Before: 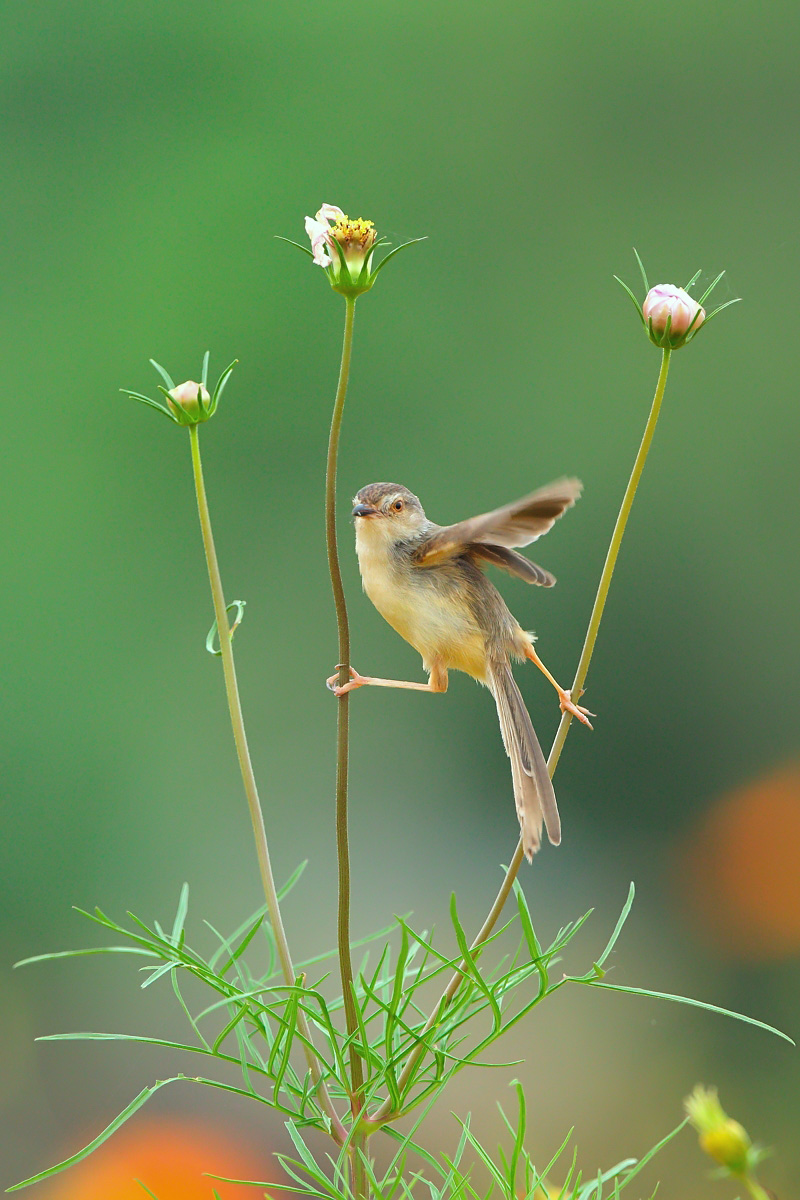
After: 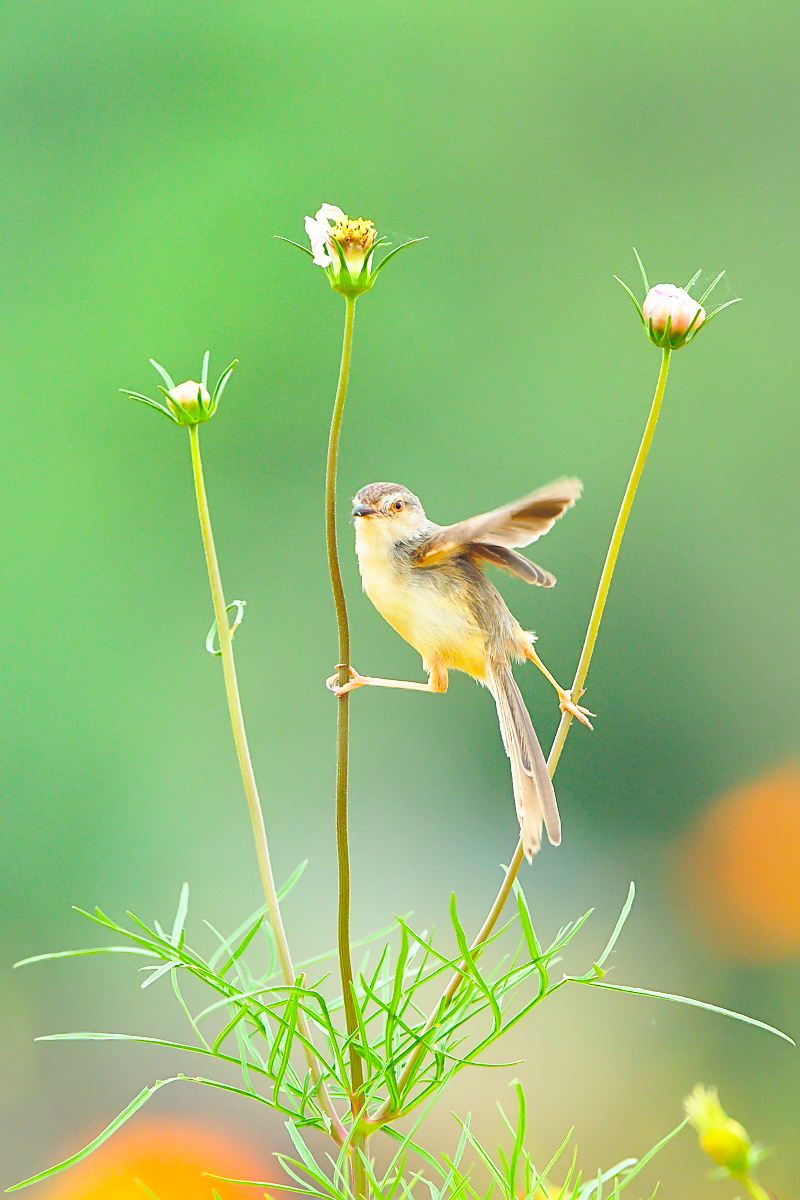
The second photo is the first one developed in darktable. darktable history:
shadows and highlights: on, module defaults
base curve: curves: ch0 [(0, 0) (0.028, 0.03) (0.121, 0.232) (0.46, 0.748) (0.859, 0.968) (1, 1)], preserve colors none
contrast brightness saturation: contrast 0.14, brightness 0.21
sharpen: amount 0.2
